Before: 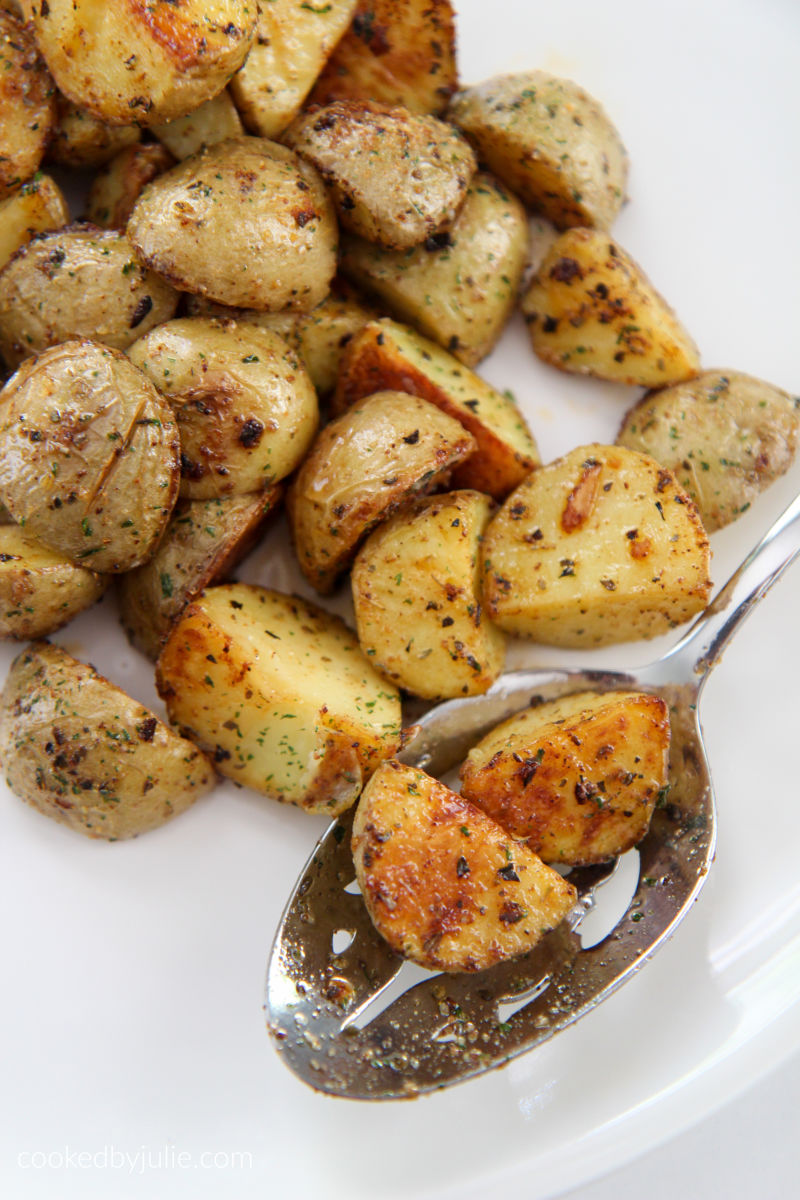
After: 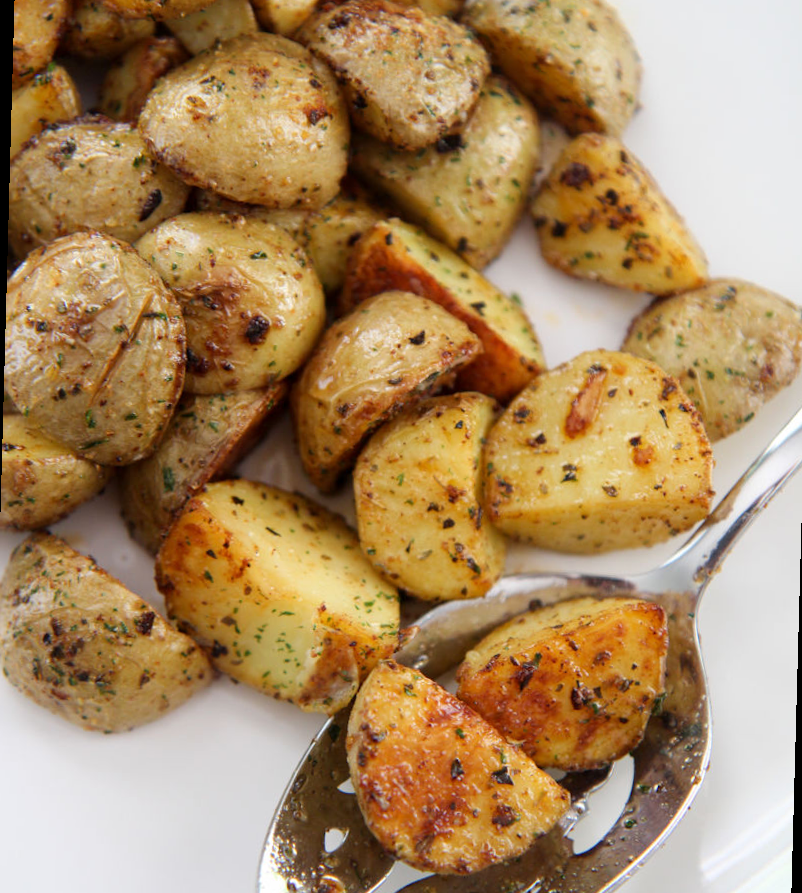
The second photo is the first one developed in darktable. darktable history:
crop and rotate: top 5.667%, bottom 14.937%
rotate and perspective: rotation 1.57°, crop left 0.018, crop right 0.982, crop top 0.039, crop bottom 0.961
